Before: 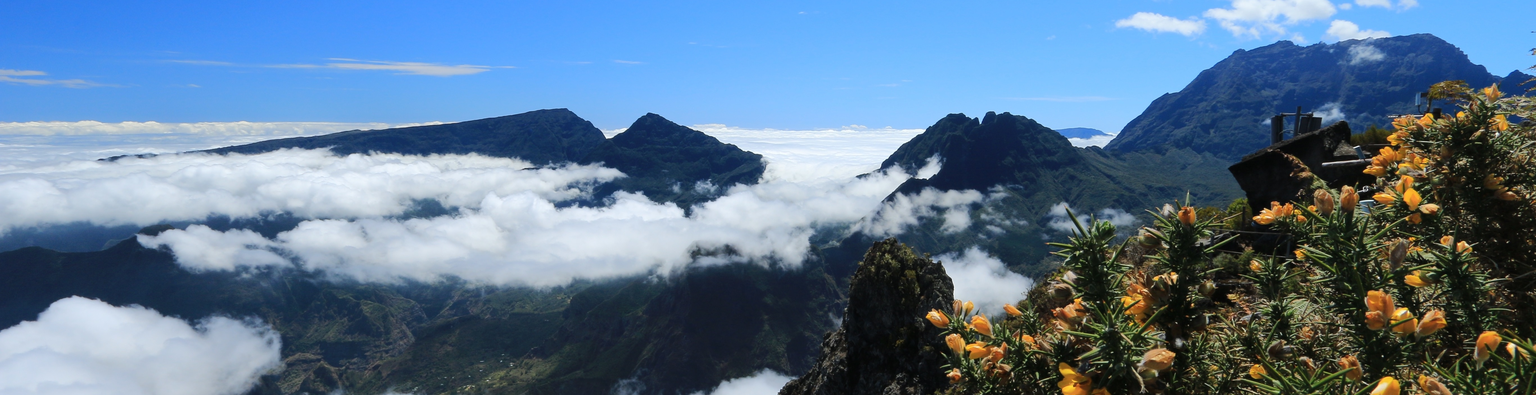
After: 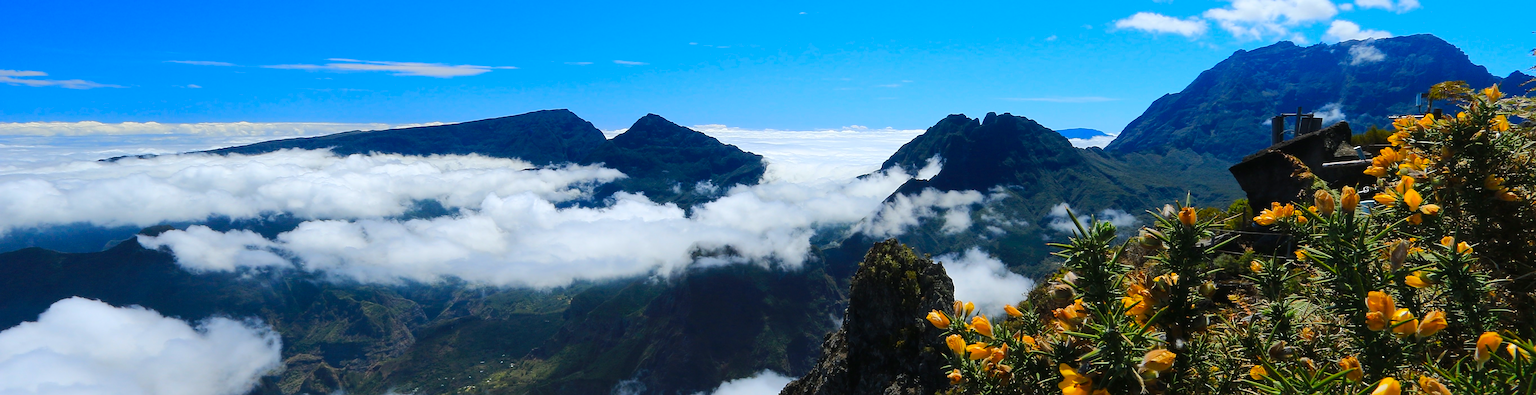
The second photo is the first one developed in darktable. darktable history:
color balance rgb: linear chroma grading › global chroma 15%, perceptual saturation grading › global saturation 30%
white balance: red 1, blue 1
sharpen: on, module defaults
